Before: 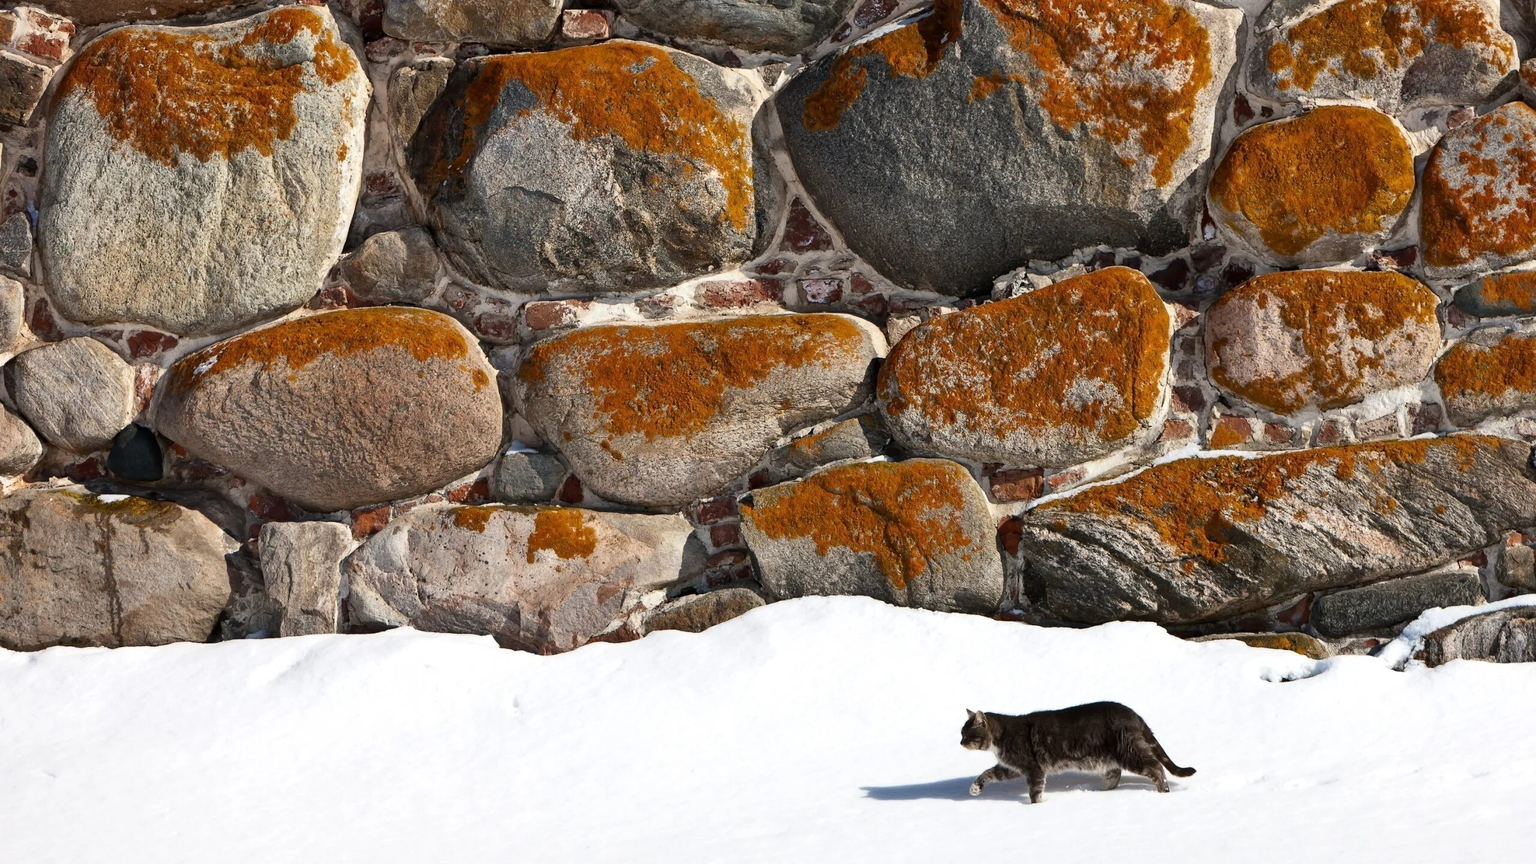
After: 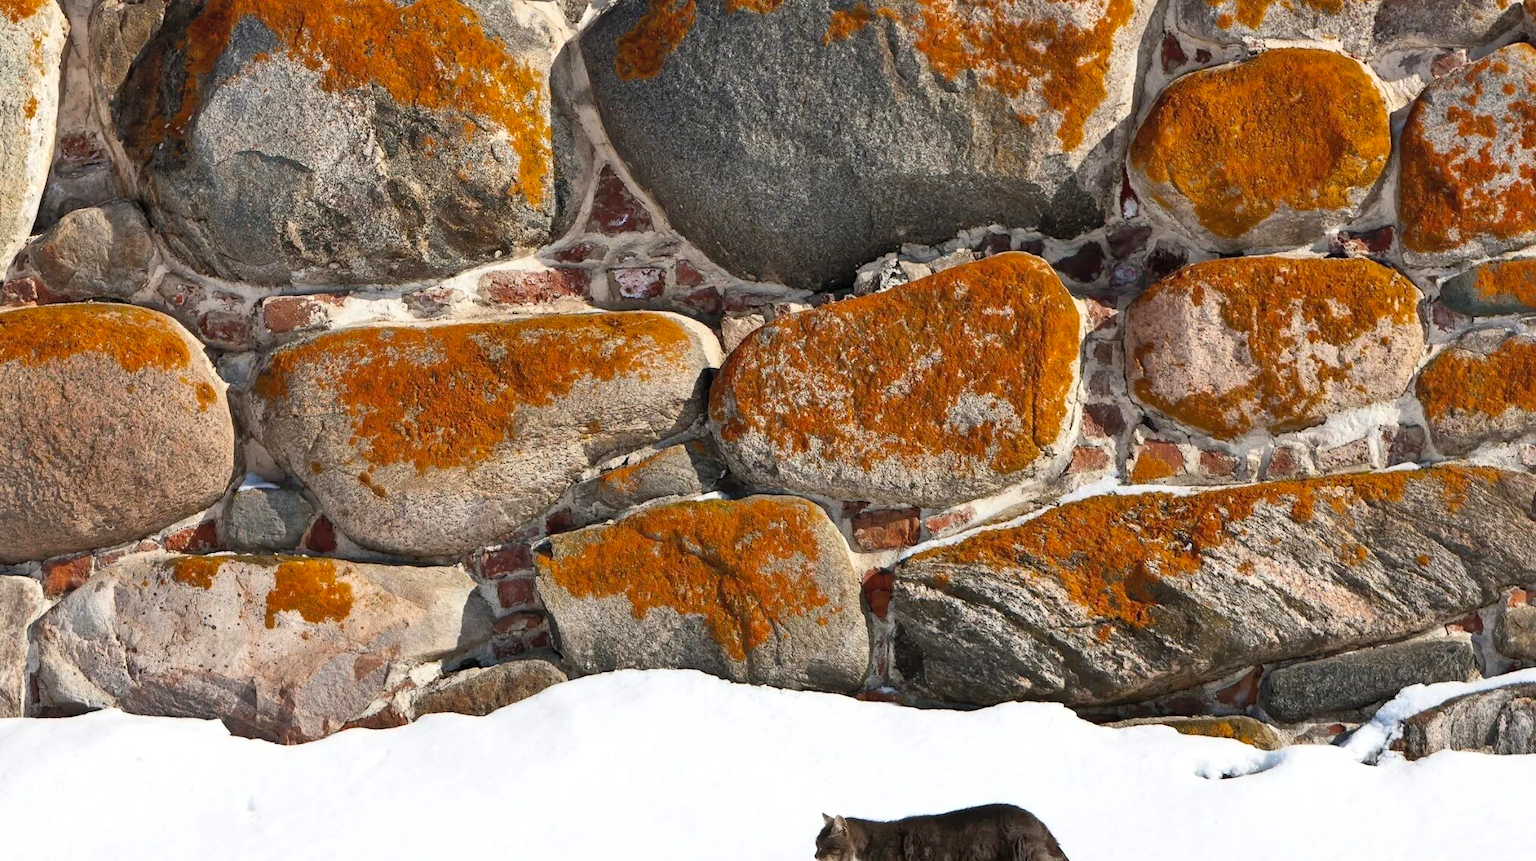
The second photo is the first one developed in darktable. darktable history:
shadows and highlights: shadows 43.06, highlights 6.94
crop and rotate: left 20.74%, top 7.912%, right 0.375%, bottom 13.378%
contrast brightness saturation: contrast 0.07, brightness 0.08, saturation 0.18
